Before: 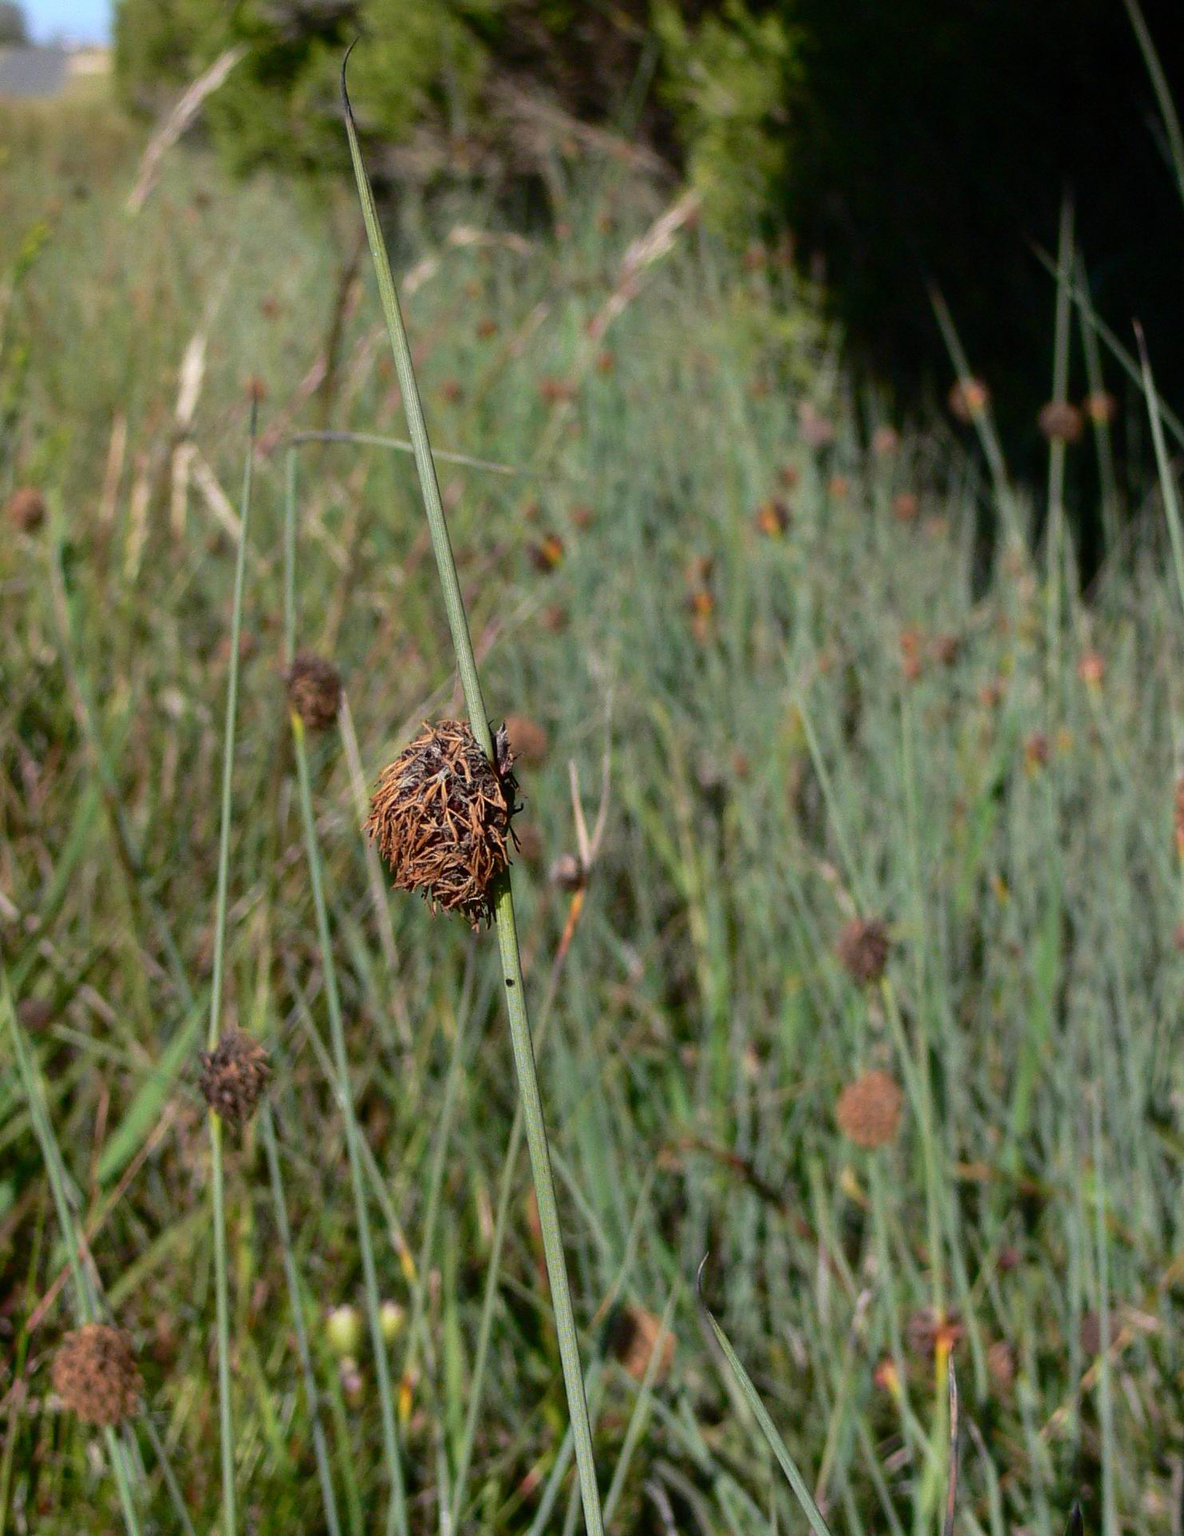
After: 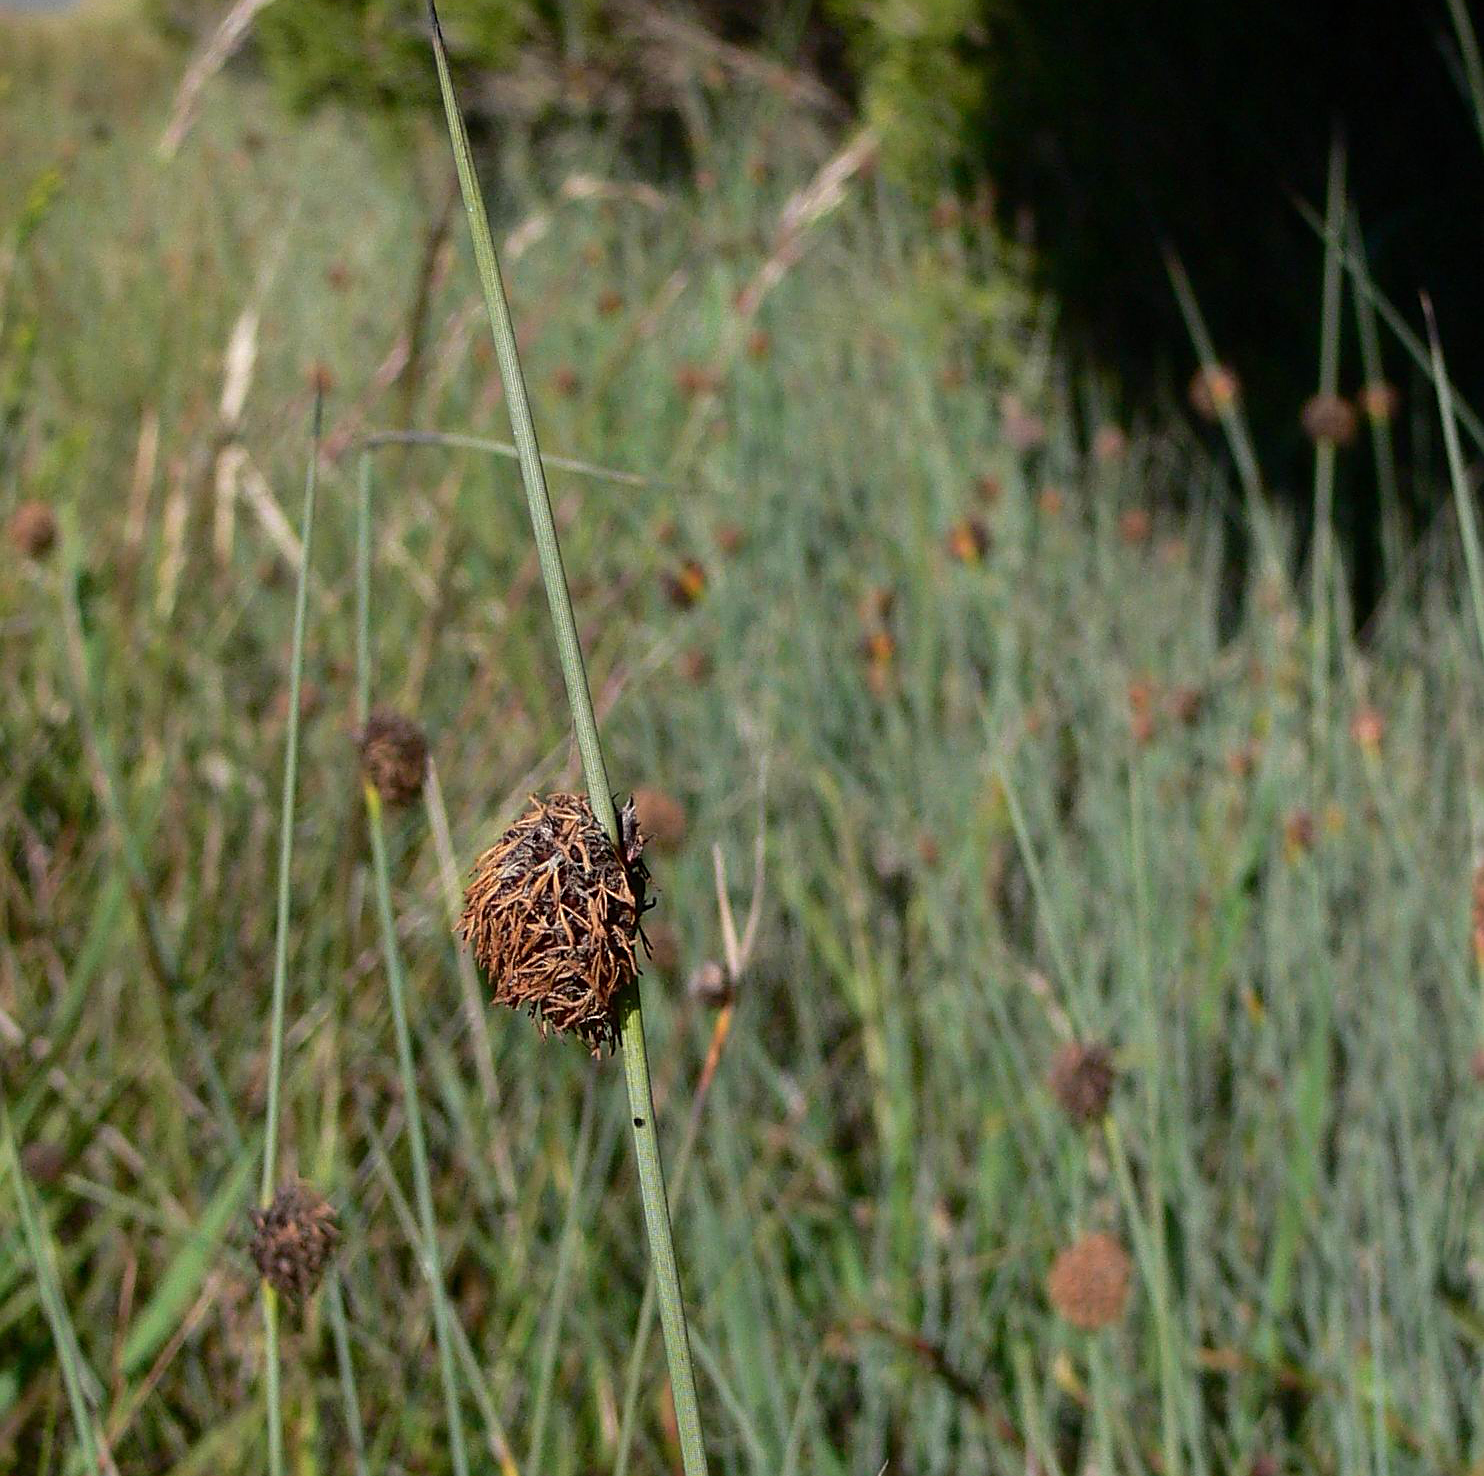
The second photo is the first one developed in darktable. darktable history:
crop: top 5.667%, bottom 17.637%
sharpen: on, module defaults
